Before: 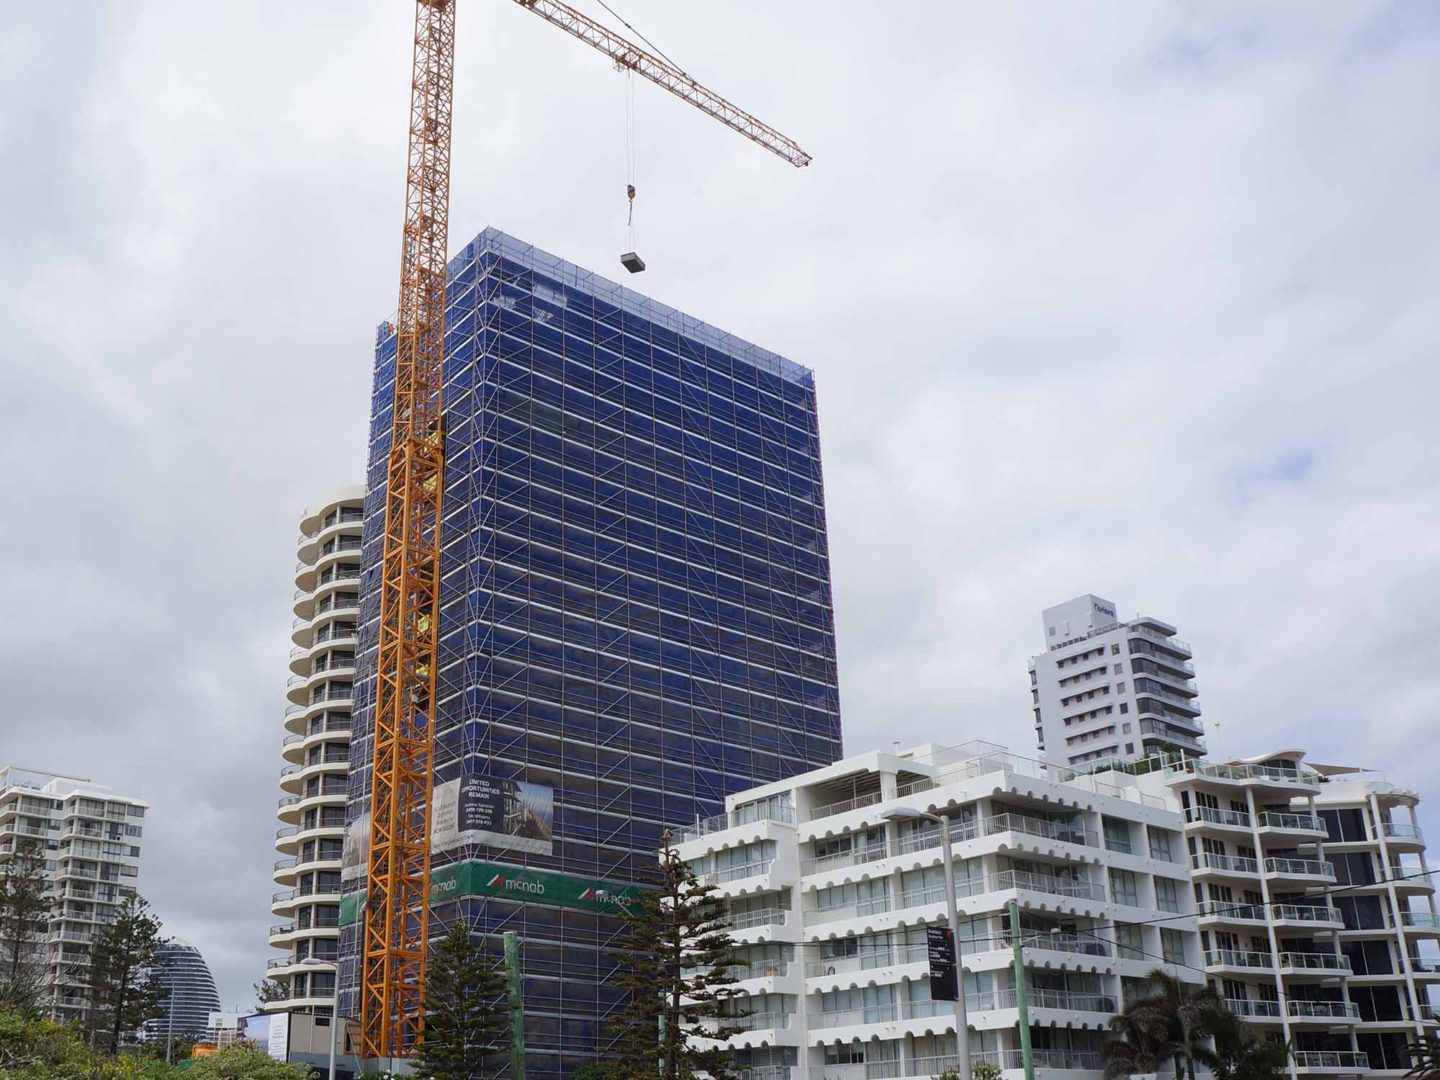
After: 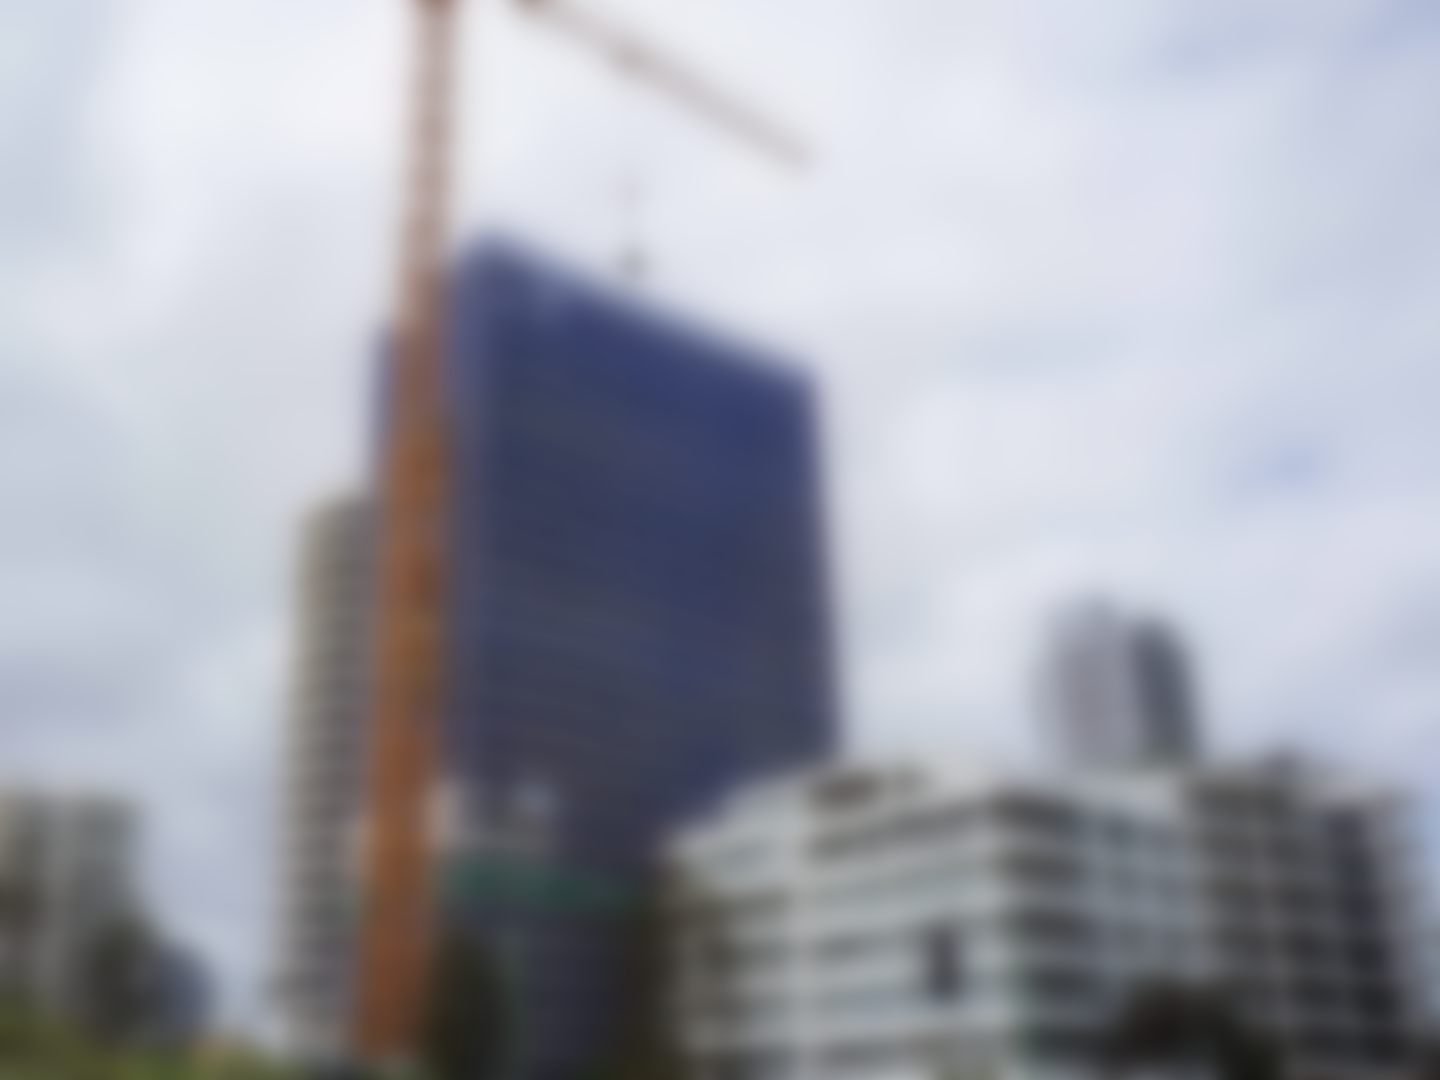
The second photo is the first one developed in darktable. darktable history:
lowpass: radius 16, unbound 0
local contrast: on, module defaults
